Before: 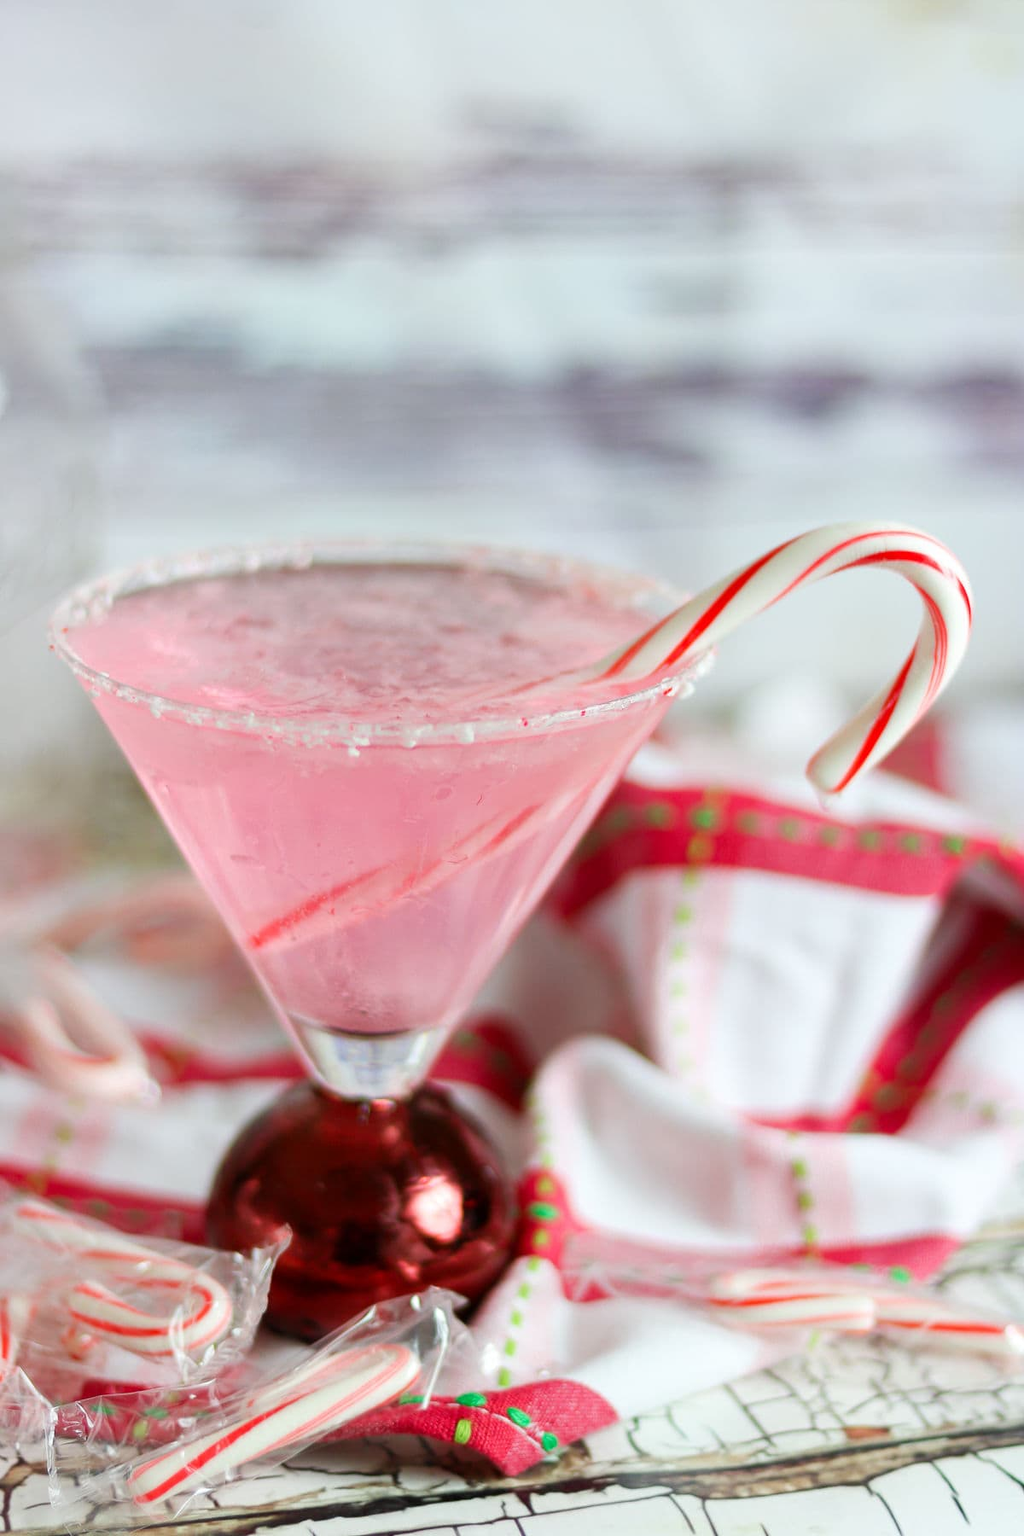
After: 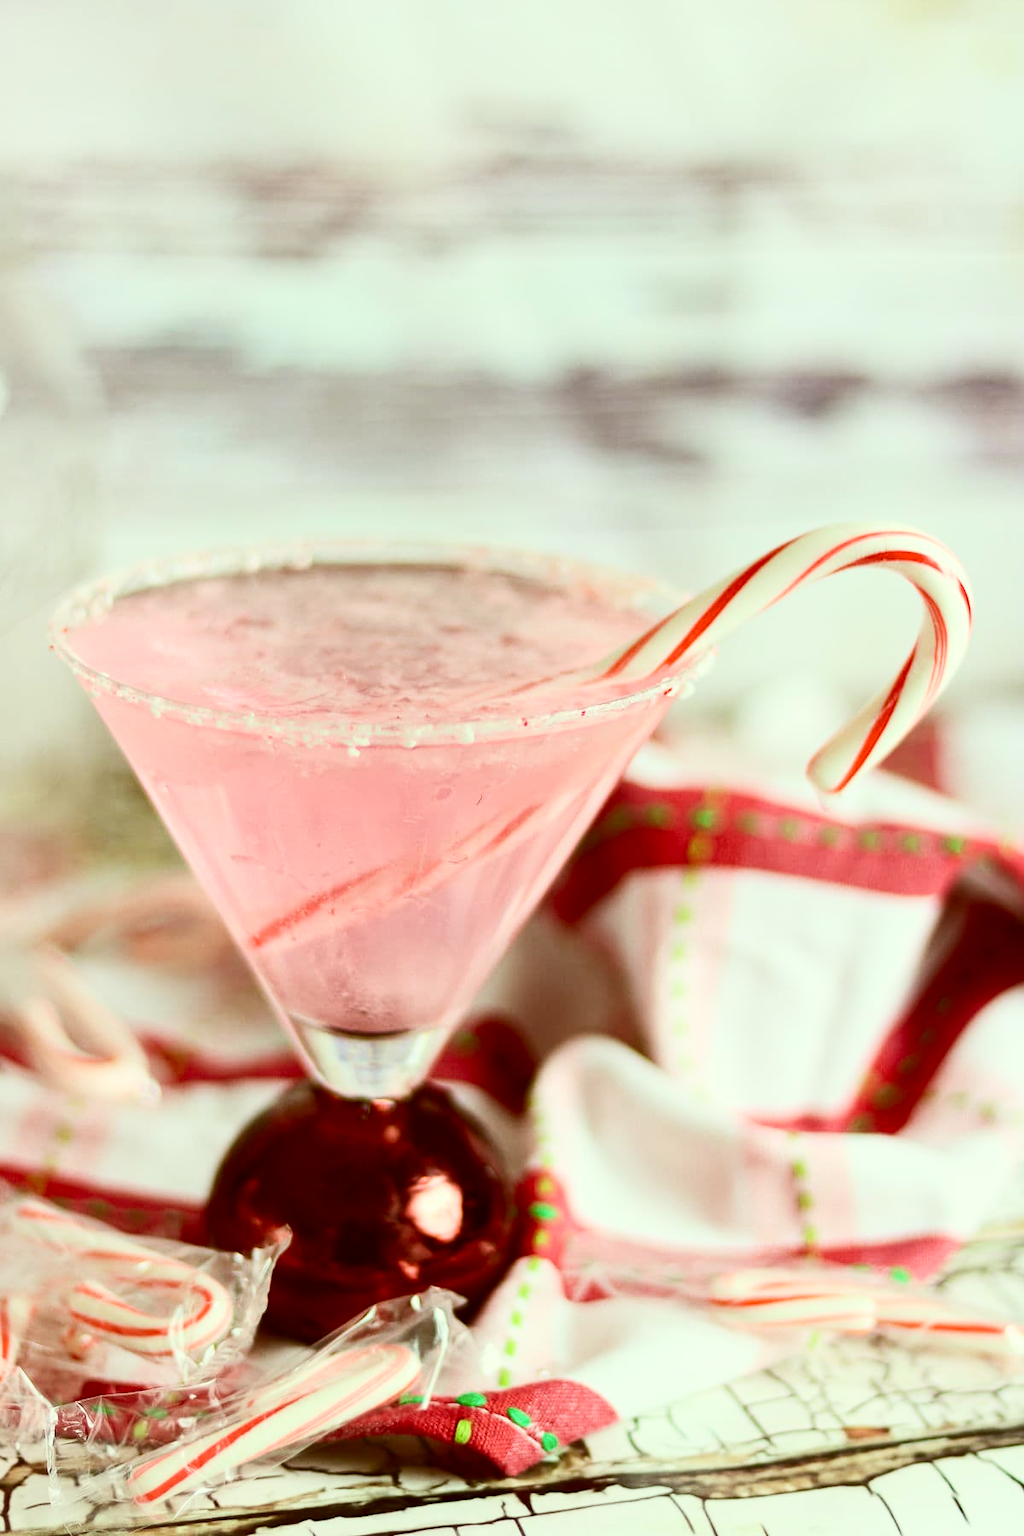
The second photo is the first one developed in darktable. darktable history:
contrast brightness saturation: contrast 0.293
color correction: highlights a* -5.38, highlights b* 9.8, shadows a* 9.72, shadows b* 24.22
color zones: curves: ch1 [(0.077, 0.436) (0.25, 0.5) (0.75, 0.5)]
